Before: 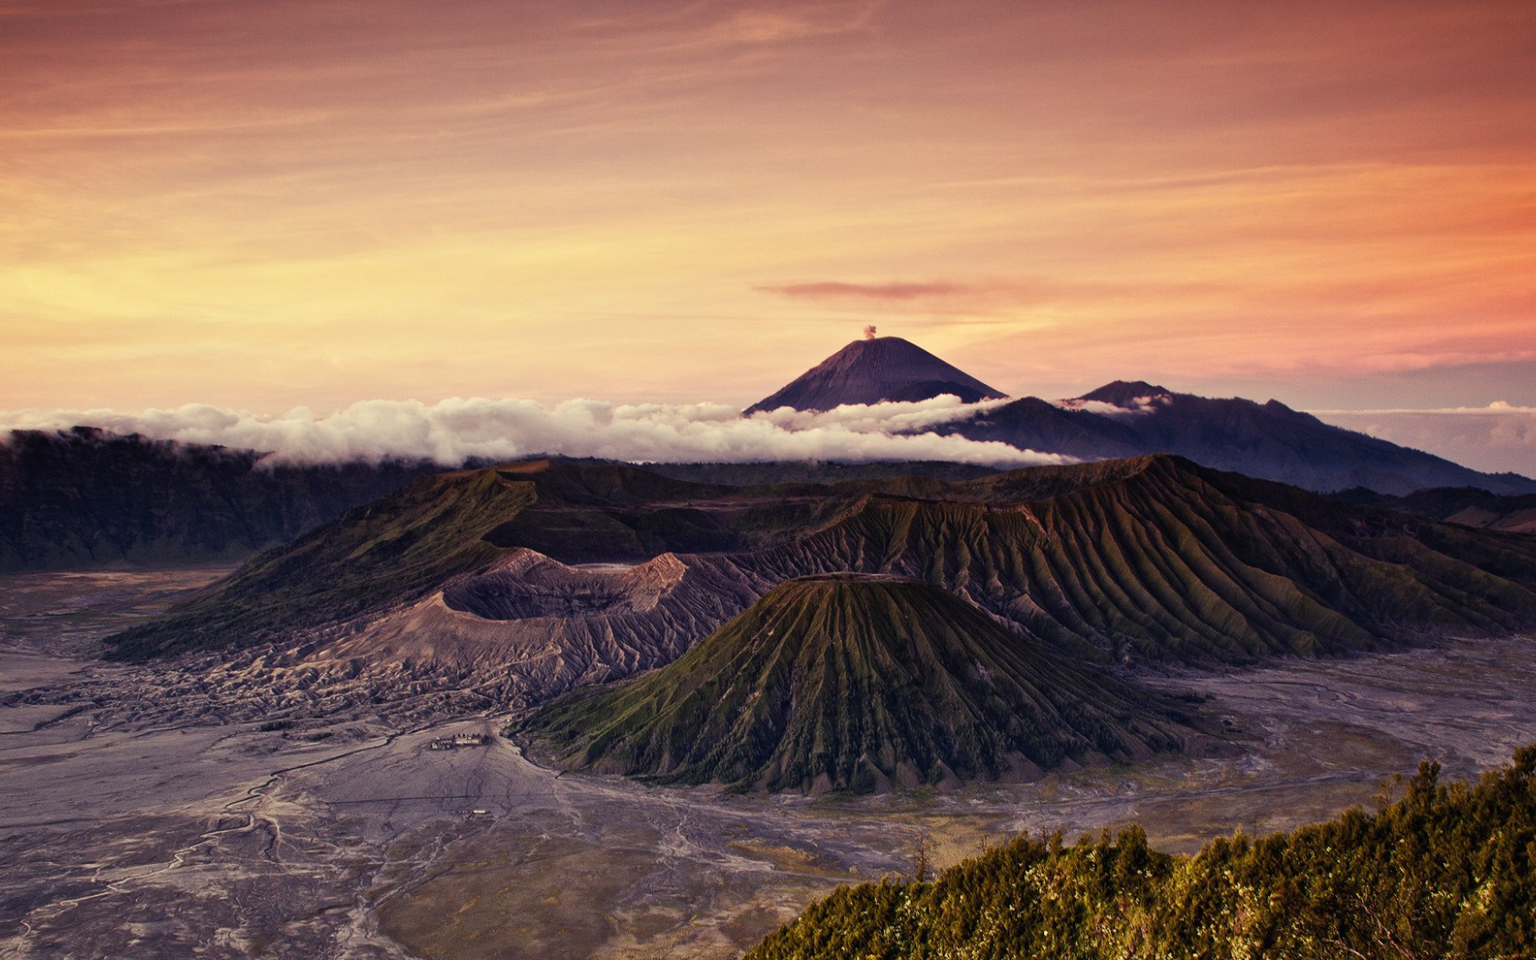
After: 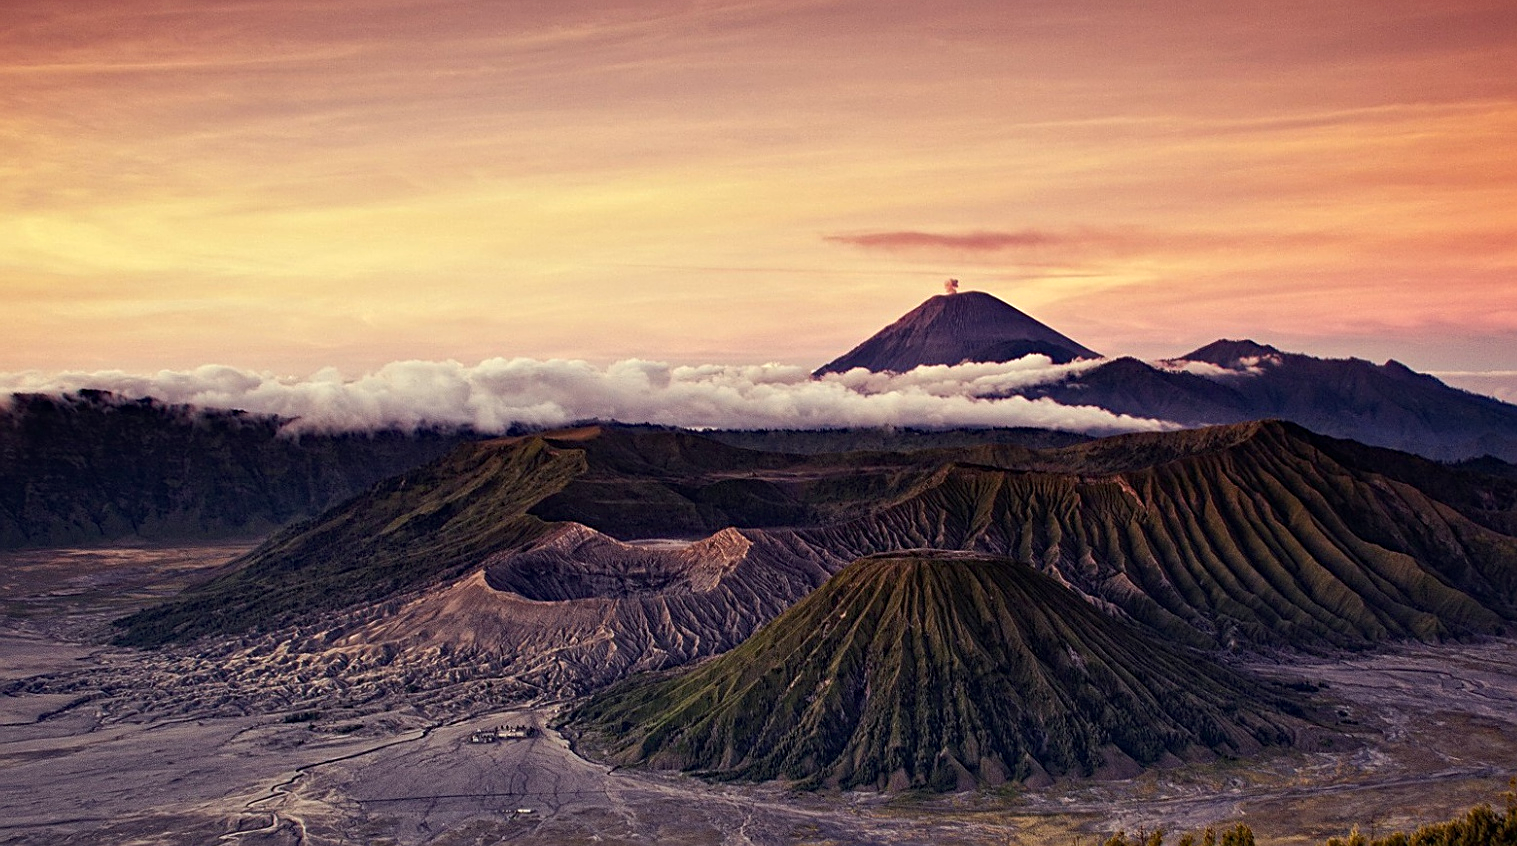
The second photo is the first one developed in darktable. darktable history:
crop: top 7.426%, right 9.7%, bottom 11.942%
local contrast: highlights 103%, shadows 97%, detail 120%, midtone range 0.2
haze removal: compatibility mode true, adaptive false
sharpen: on, module defaults
